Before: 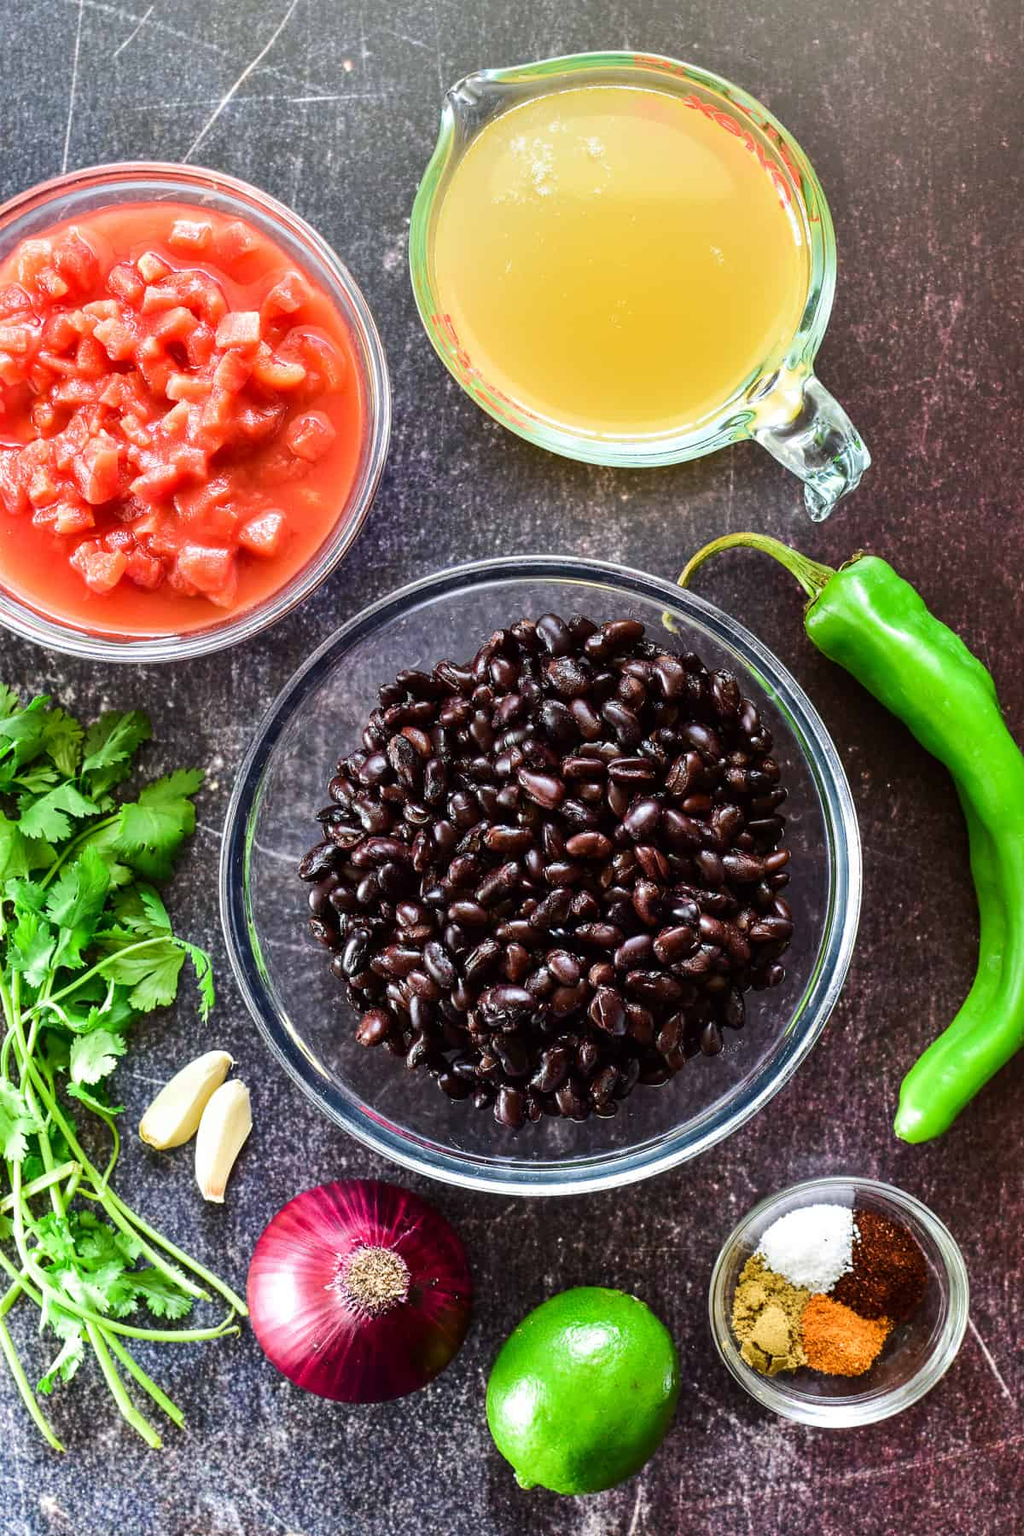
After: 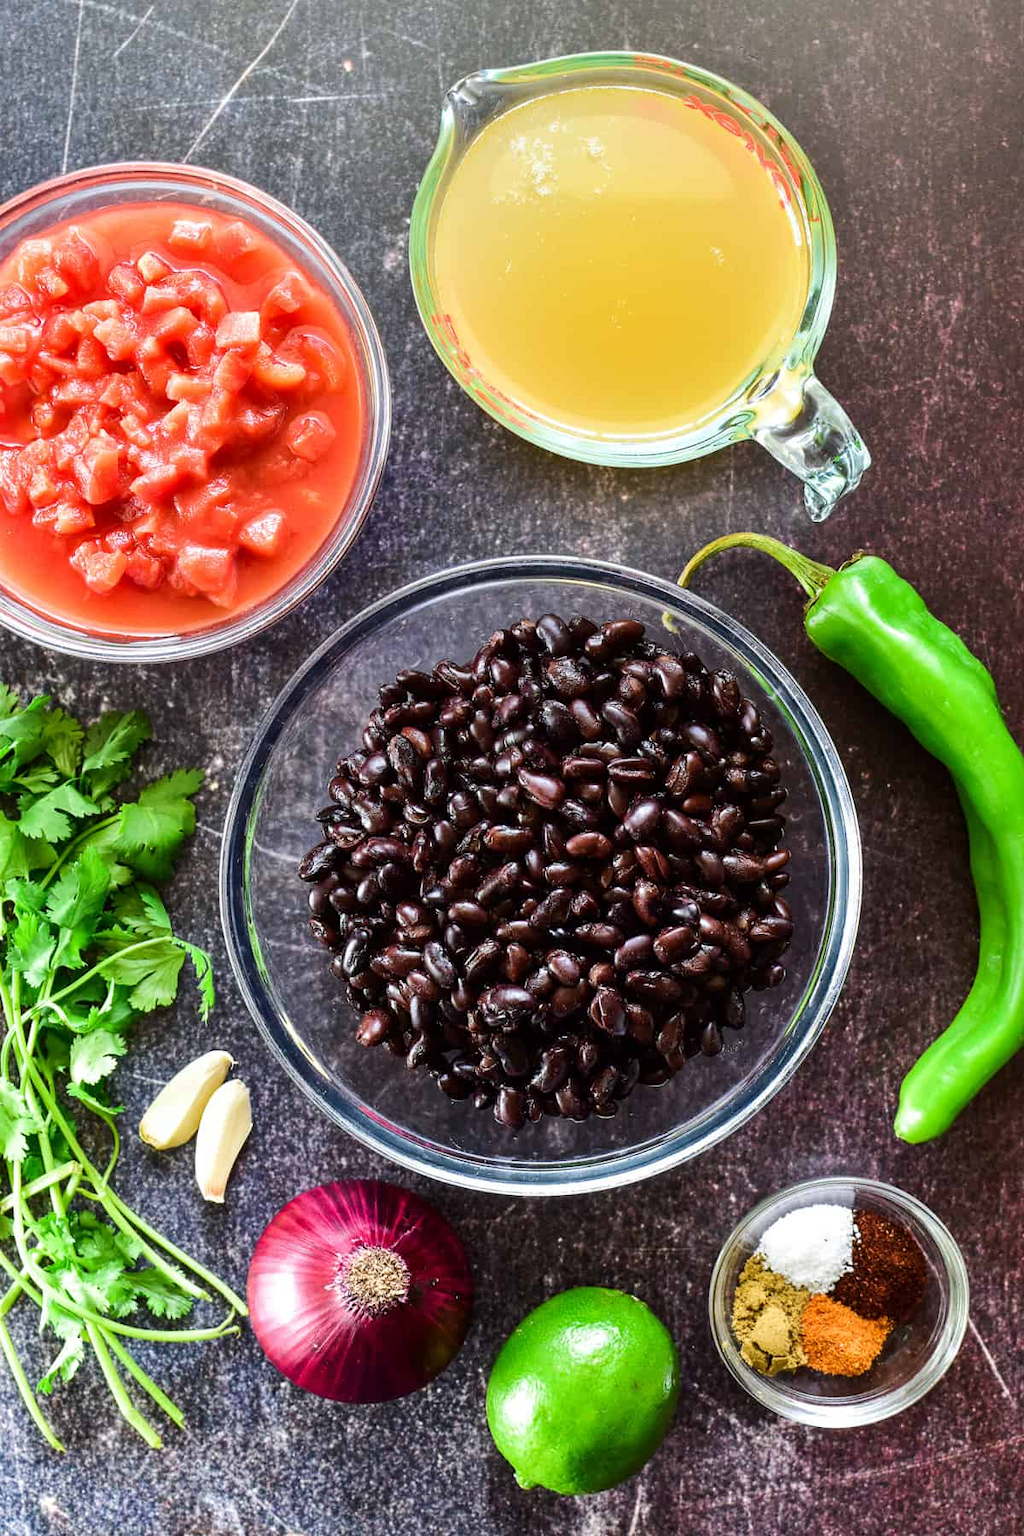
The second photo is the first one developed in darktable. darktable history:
local contrast: mode bilateral grid, contrast 10, coarseness 24, detail 111%, midtone range 0.2
